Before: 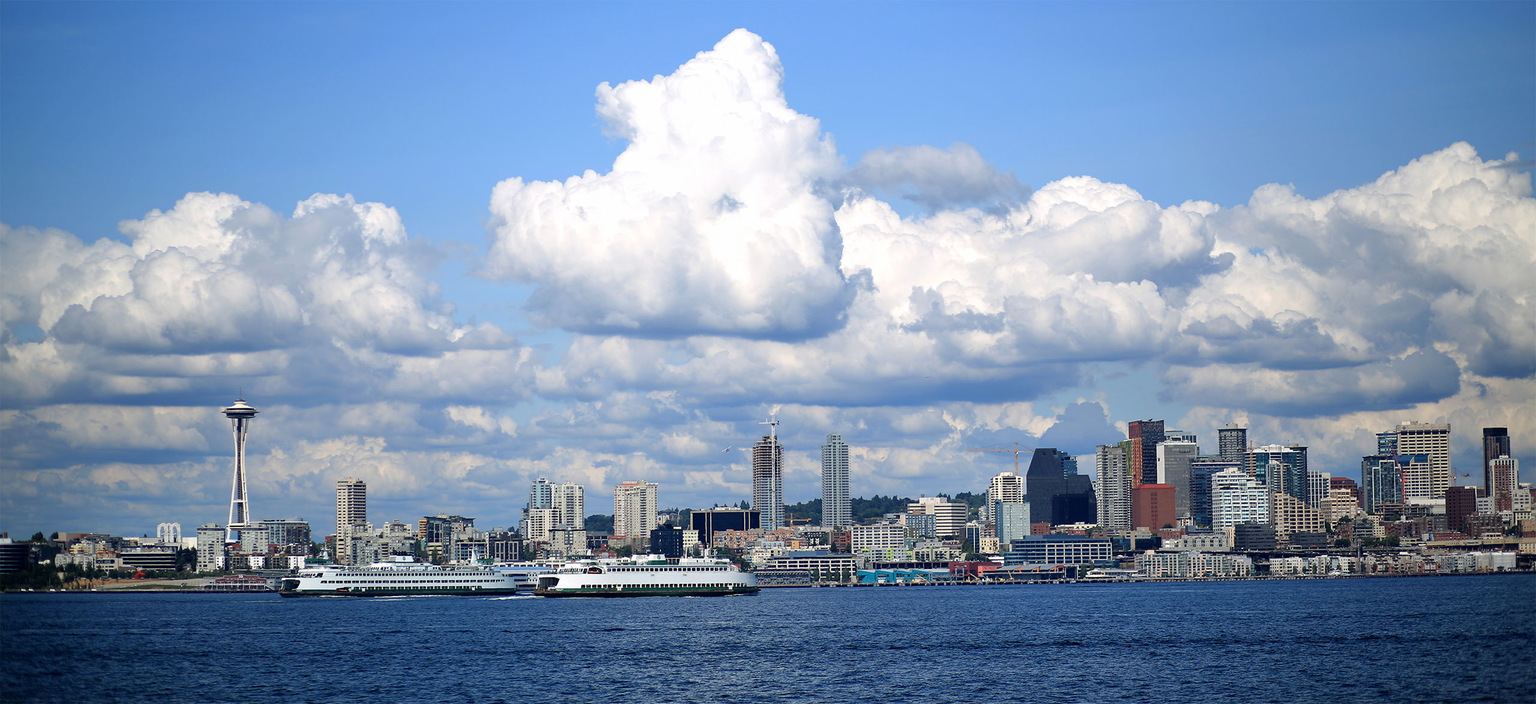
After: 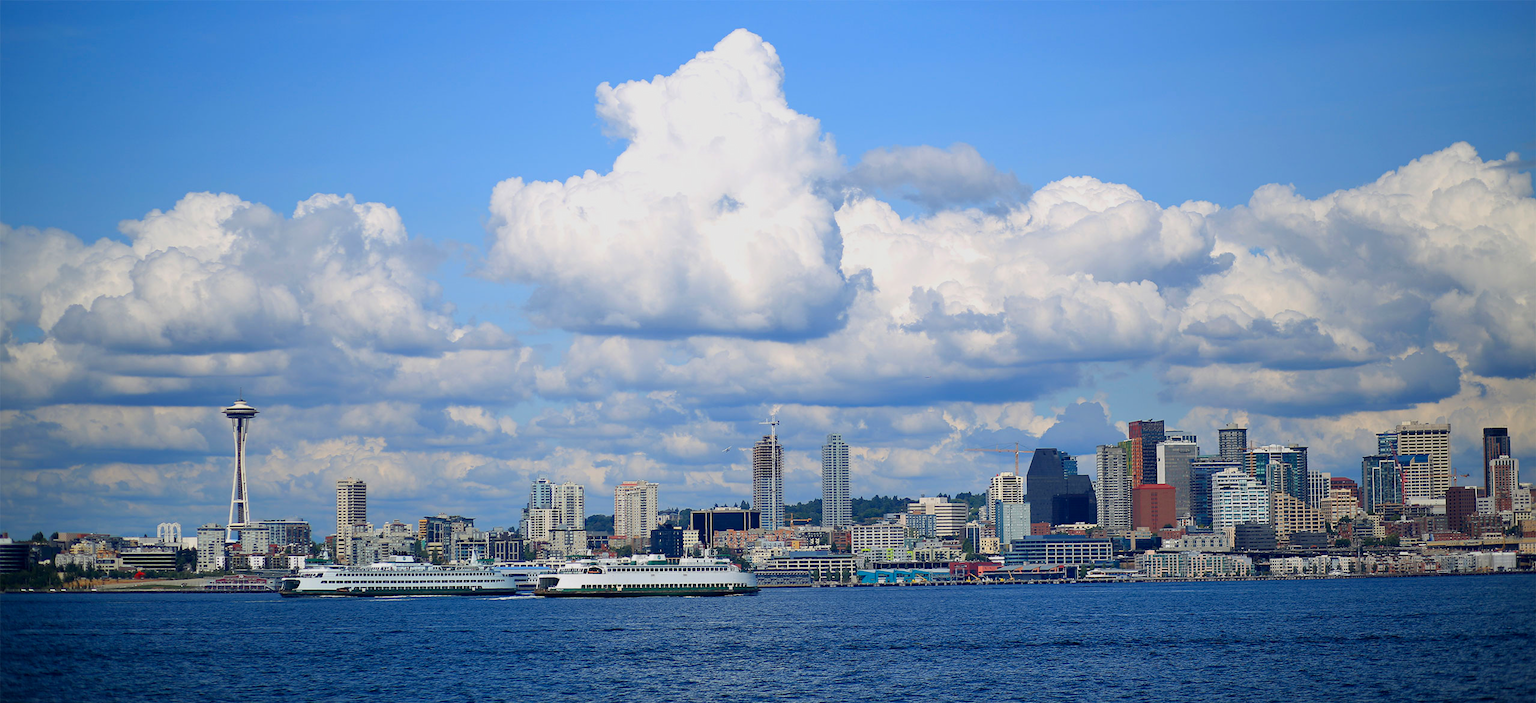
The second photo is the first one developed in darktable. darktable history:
color balance rgb: perceptual saturation grading › global saturation 25.077%, perceptual brilliance grading › highlights 4.332%, perceptual brilliance grading › shadows -9.62%, contrast -20.184%
